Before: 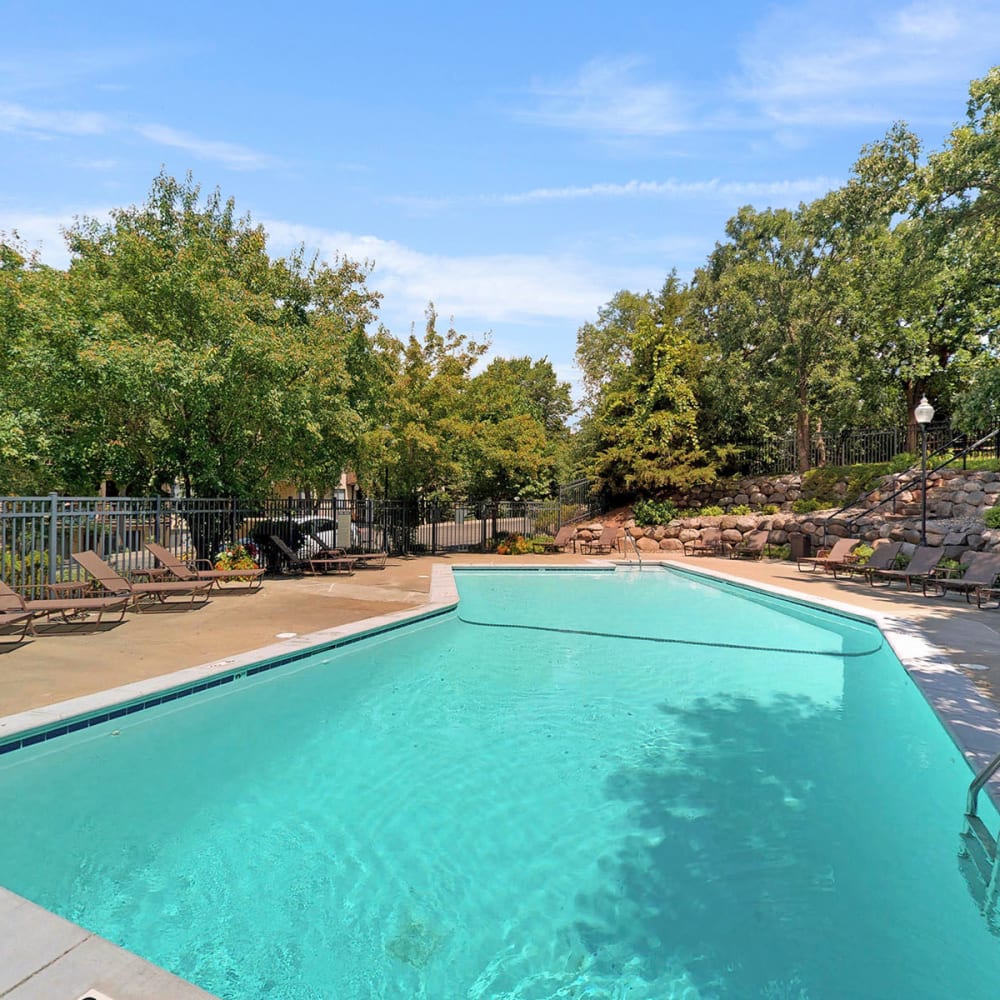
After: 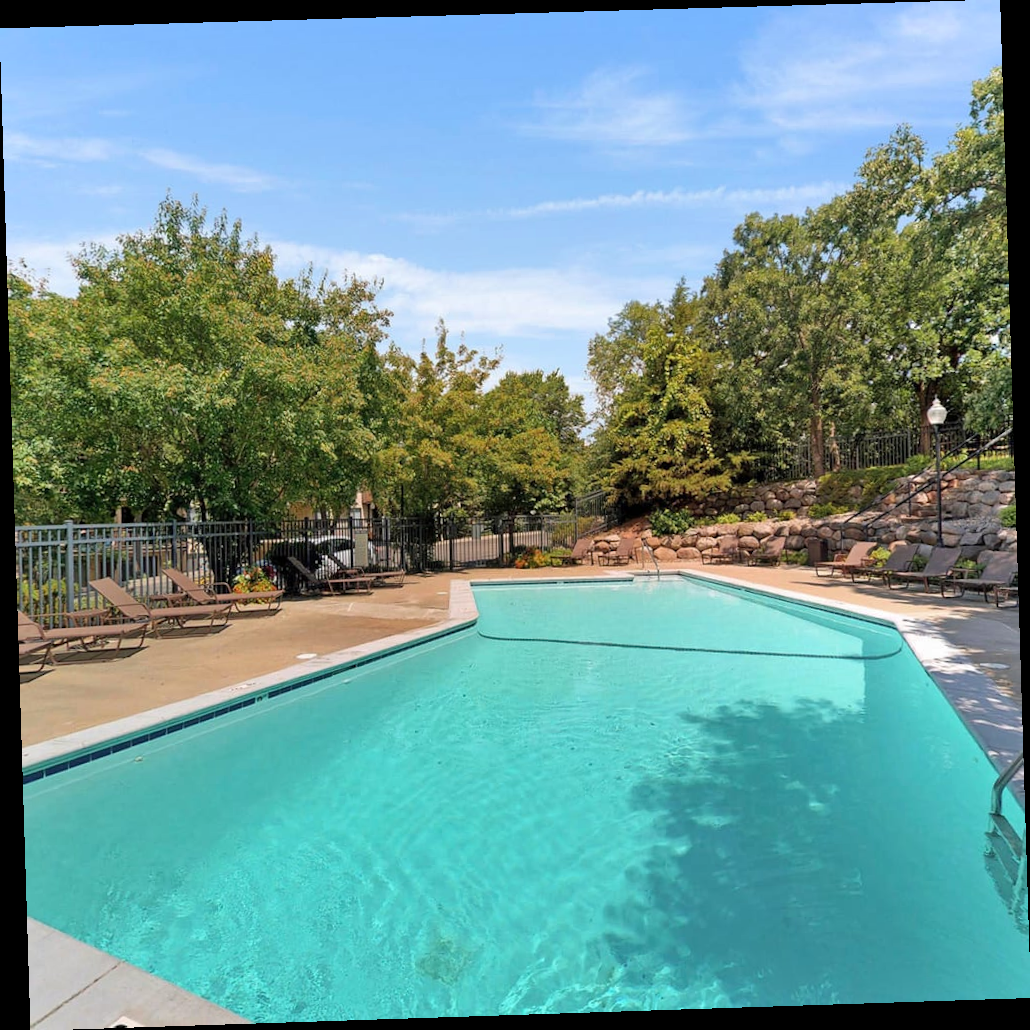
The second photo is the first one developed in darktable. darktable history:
shadows and highlights: shadows 35, highlights -35, soften with gaussian
rotate and perspective: rotation -1.77°, lens shift (horizontal) 0.004, automatic cropping off
